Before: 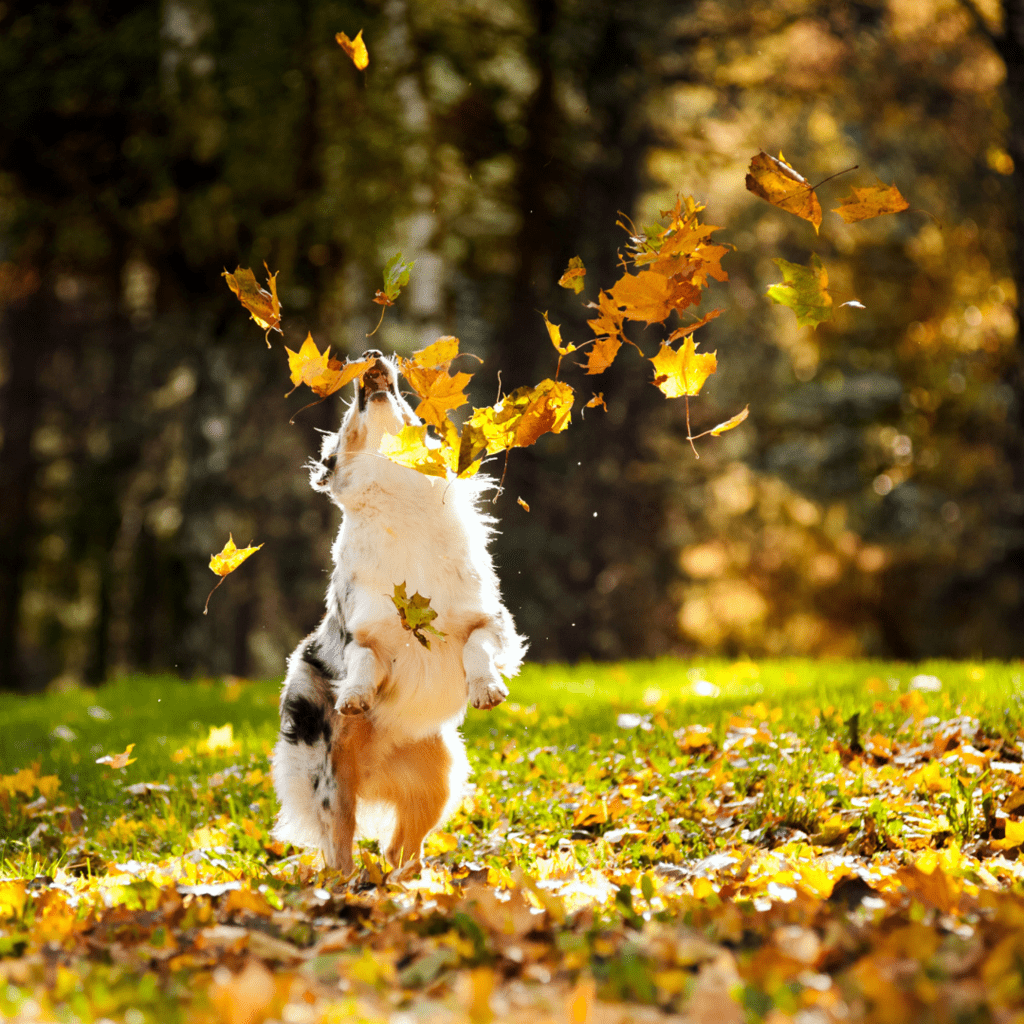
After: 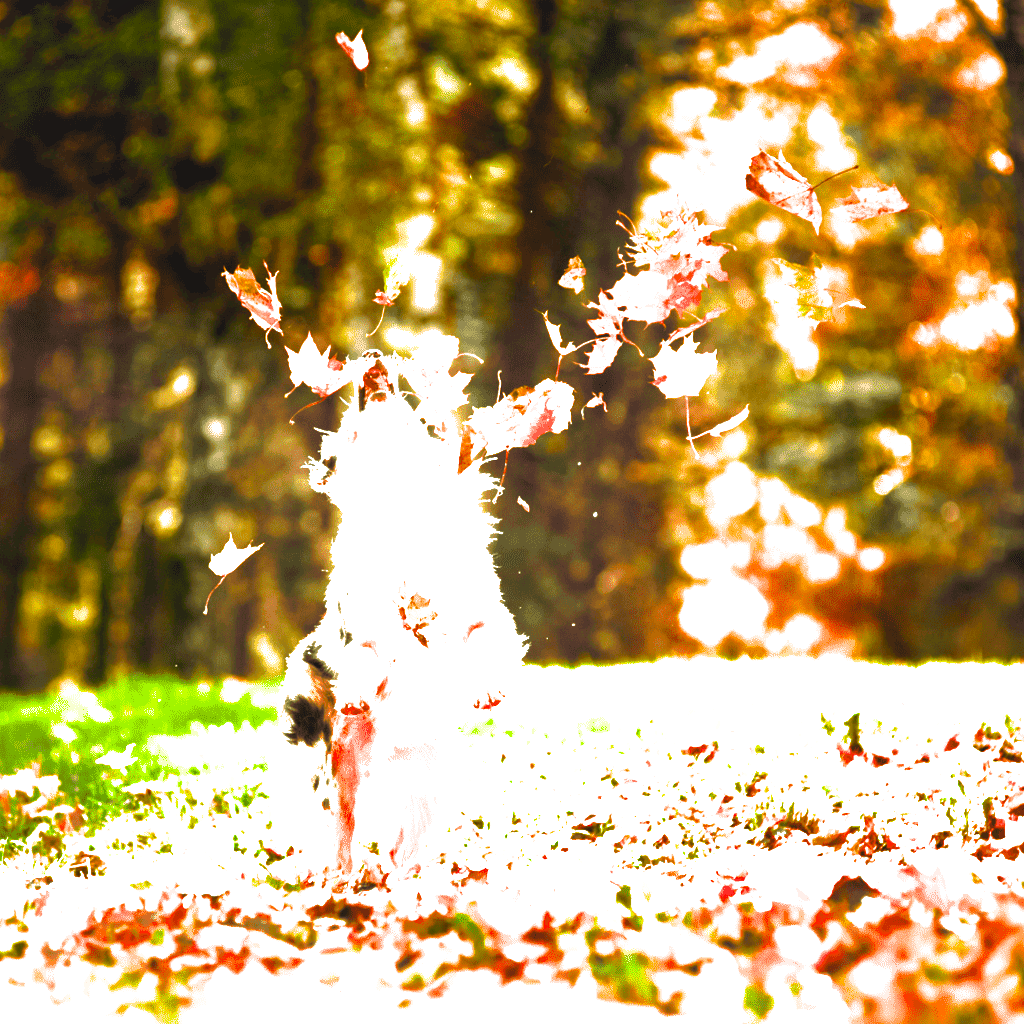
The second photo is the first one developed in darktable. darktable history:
shadows and highlights: on, module defaults
color correction: highlights b* -0.011, saturation 1.79
filmic rgb: black relative exposure -8.28 EV, white relative exposure 2.2 EV, threshold 5.95 EV, target white luminance 99.992%, hardness 7.1, latitude 75.14%, contrast 1.314, highlights saturation mix -2.72%, shadows ↔ highlights balance 30%, iterations of high-quality reconstruction 0, enable highlight reconstruction true
exposure: black level correction 0, exposure 1.889 EV, compensate exposure bias true, compensate highlight preservation false
color balance rgb: global offset › luminance 1.983%, linear chroma grading › global chroma 0.52%, perceptual saturation grading › global saturation 0.956%, perceptual saturation grading › highlights -24.908%, perceptual saturation grading › shadows 29.707%, global vibrance 20%
tone equalizer: on, module defaults
